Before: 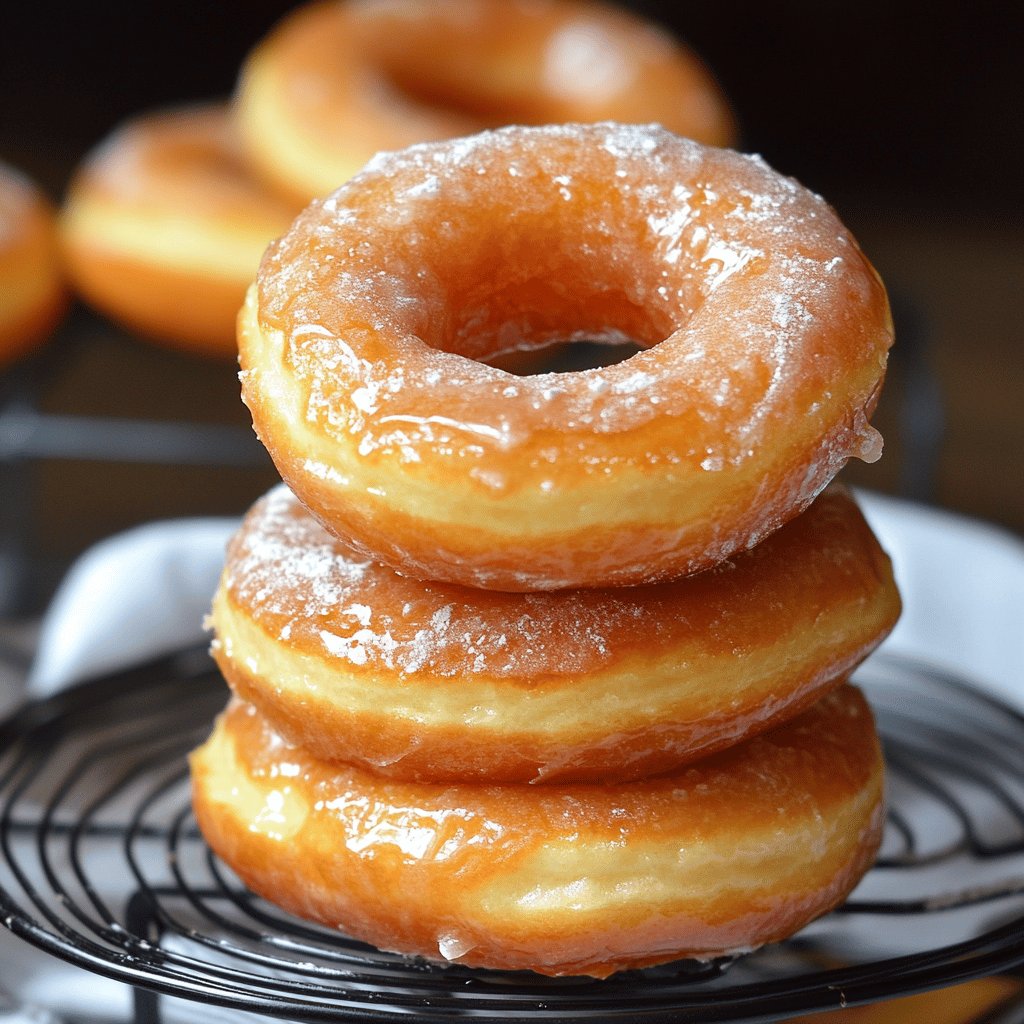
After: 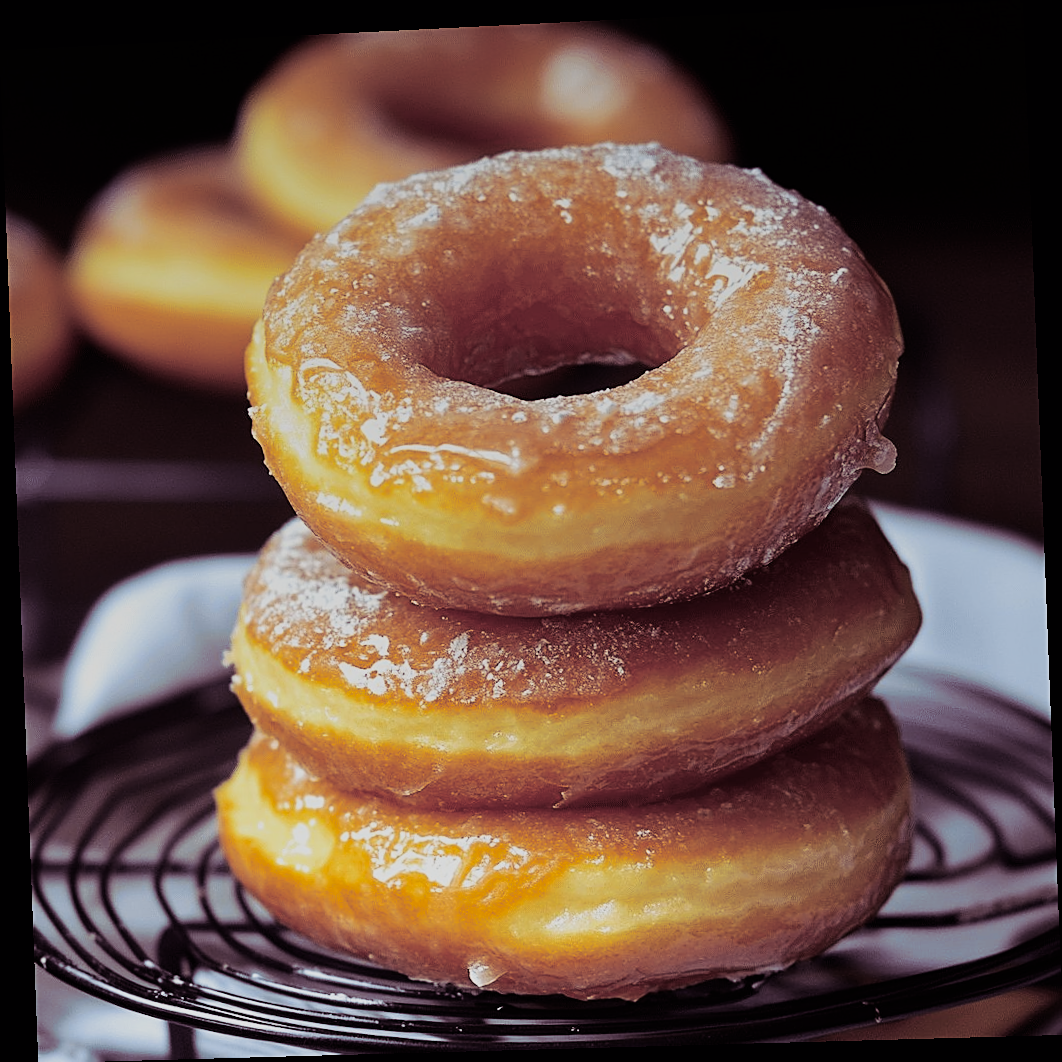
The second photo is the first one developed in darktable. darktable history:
filmic rgb: black relative exposure -7.5 EV, white relative exposure 5 EV, hardness 3.31, contrast 1.3, contrast in shadows safe
color contrast: green-magenta contrast 0.85, blue-yellow contrast 1.25, unbound 0
graduated density: on, module defaults
sharpen: on, module defaults
rotate and perspective: rotation -2.22°, lens shift (horizontal) -0.022, automatic cropping off
split-toning: shadows › hue 316.8°, shadows › saturation 0.47, highlights › hue 201.6°, highlights › saturation 0, balance -41.97, compress 28.01%
exposure: exposure -0.242 EV, compensate highlight preservation false
